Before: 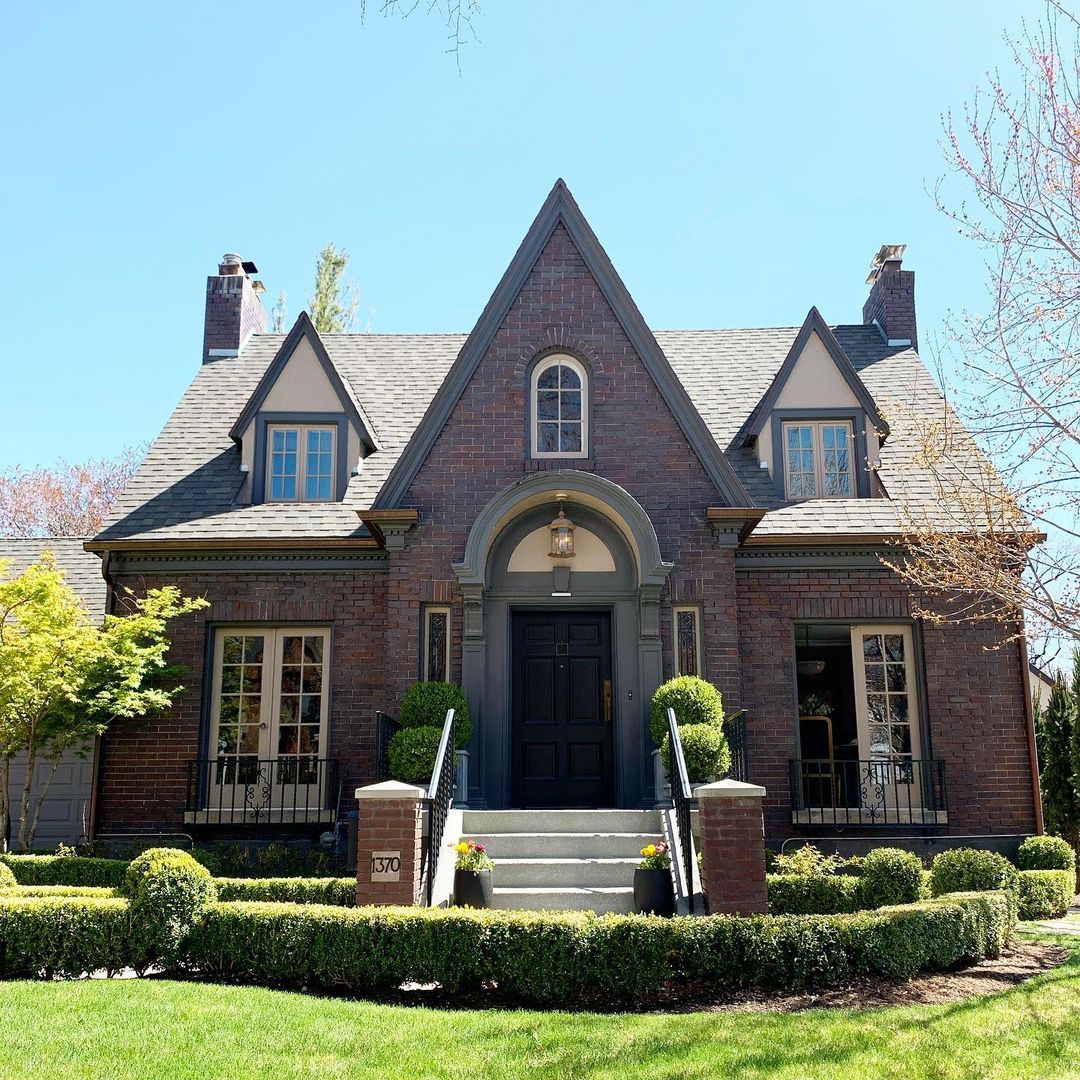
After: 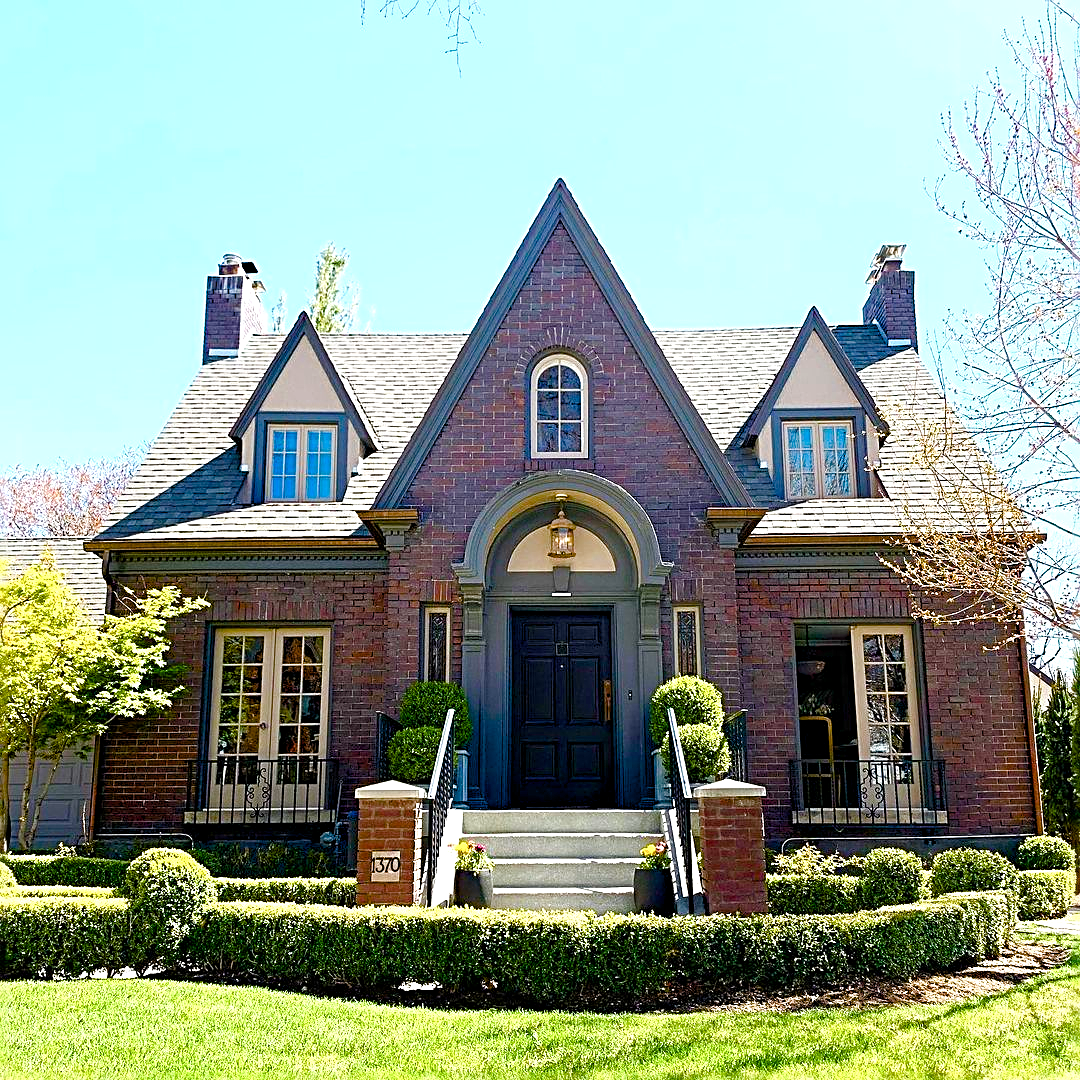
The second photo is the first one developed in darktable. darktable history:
color balance rgb: perceptual saturation grading › global saturation 24.74%, perceptual saturation grading › highlights -51.22%, perceptual saturation grading › mid-tones 19.16%, perceptual saturation grading › shadows 60.98%, global vibrance 50%
sharpen: radius 2.817, amount 0.715
exposure: black level correction 0.001, exposure 0.5 EV, compensate exposure bias true, compensate highlight preservation false
